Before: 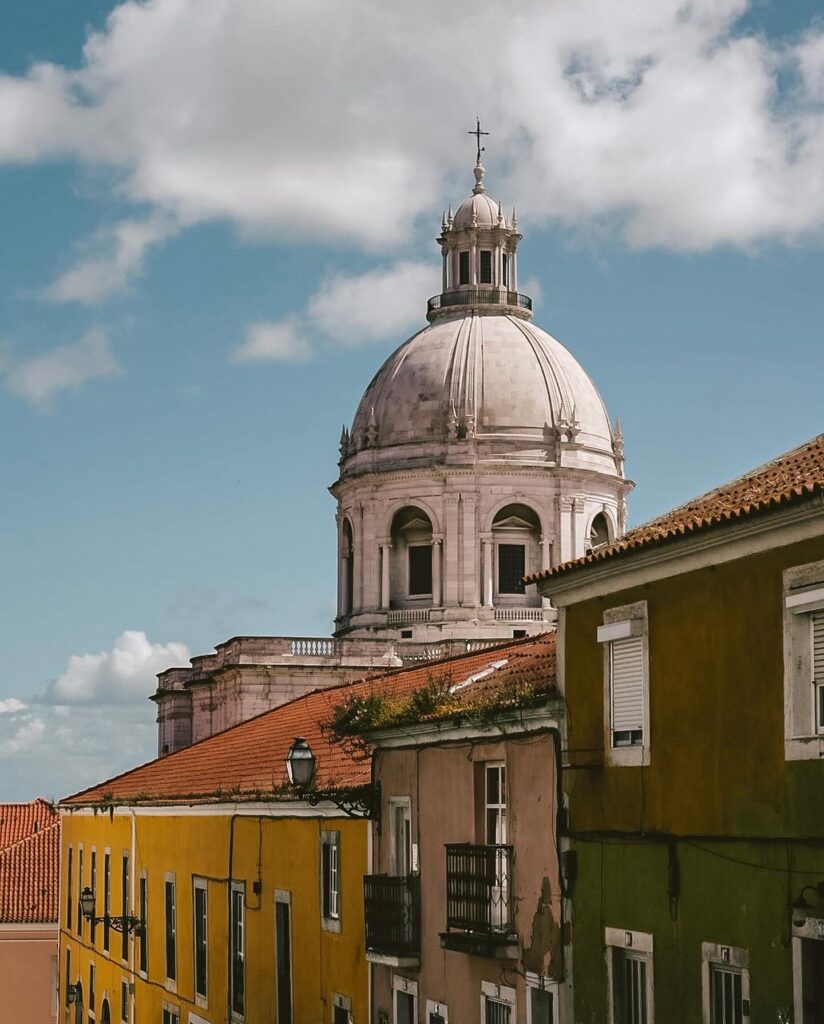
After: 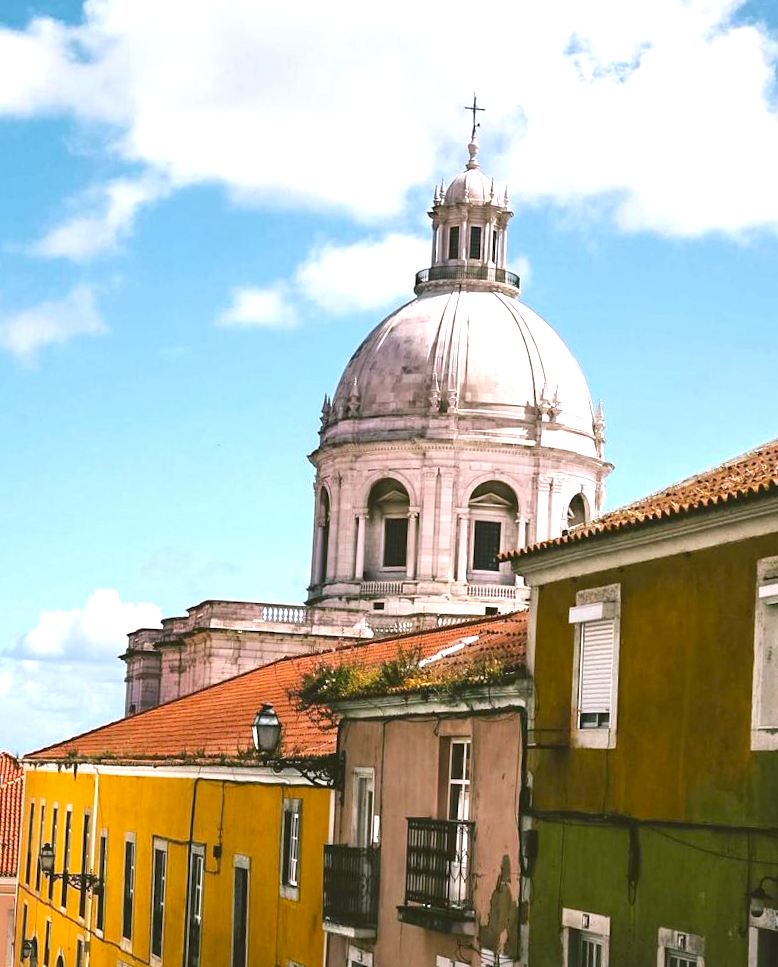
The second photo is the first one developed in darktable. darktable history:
exposure: exposure 1.206 EV, compensate highlight preservation false
color calibration: output colorfulness [0, 0.315, 0, 0], illuminant as shot in camera, x 0.358, y 0.373, temperature 4628.91 K
crop and rotate: angle -2.77°
